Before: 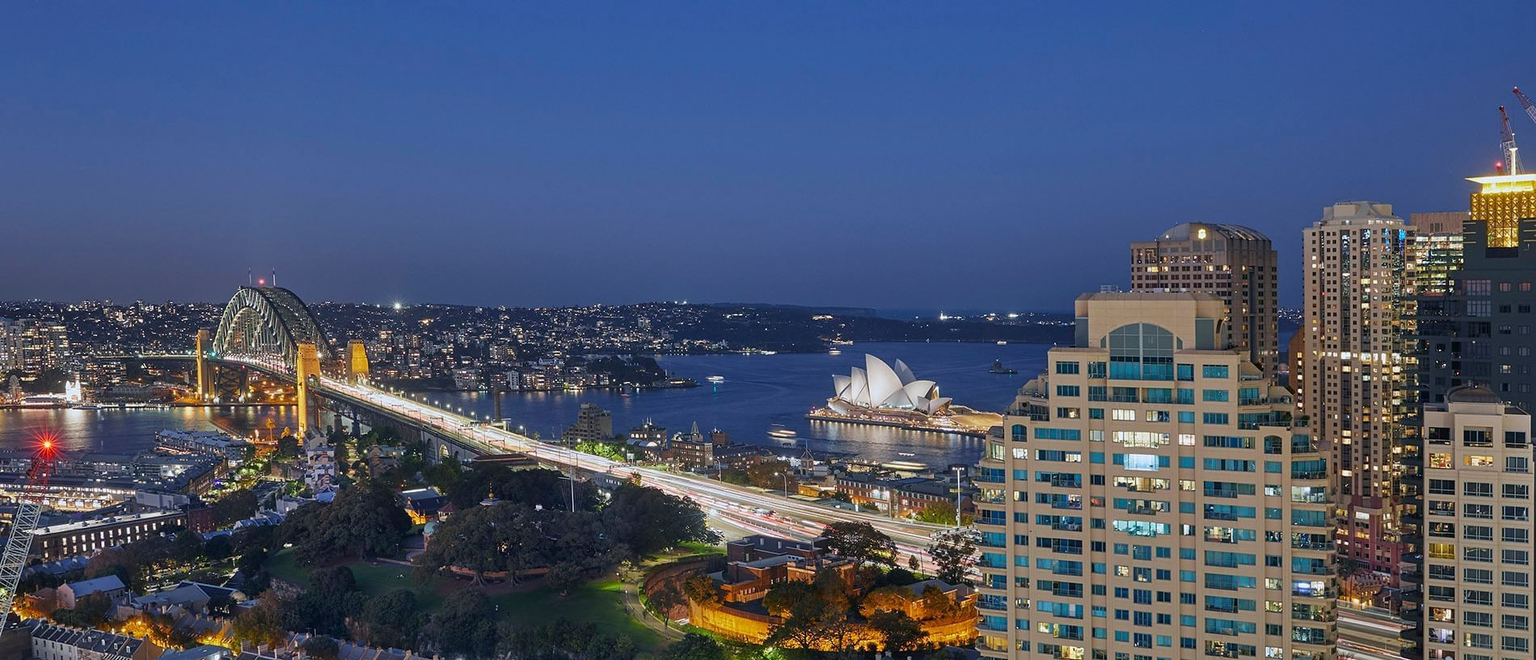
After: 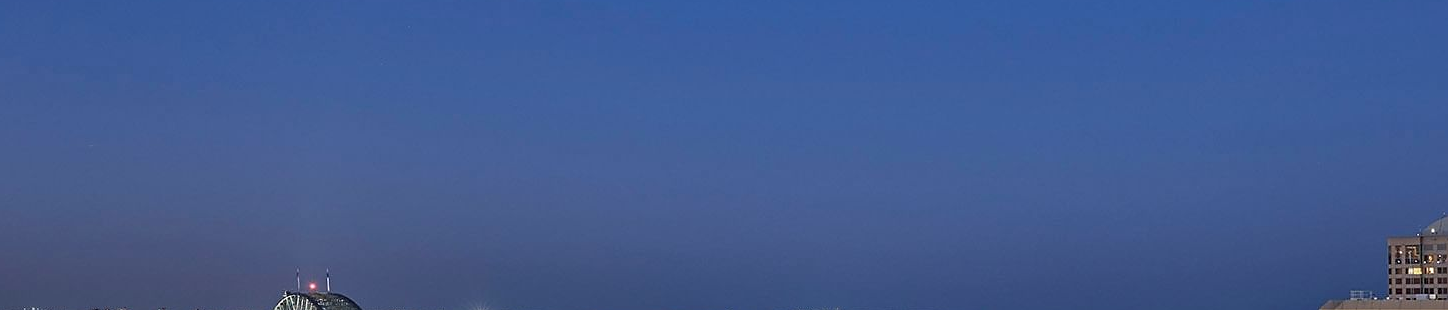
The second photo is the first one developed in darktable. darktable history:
crop: left 0.579%, top 7.627%, right 23.167%, bottom 54.275%
sharpen: radius 1.864, amount 0.398, threshold 1.271
